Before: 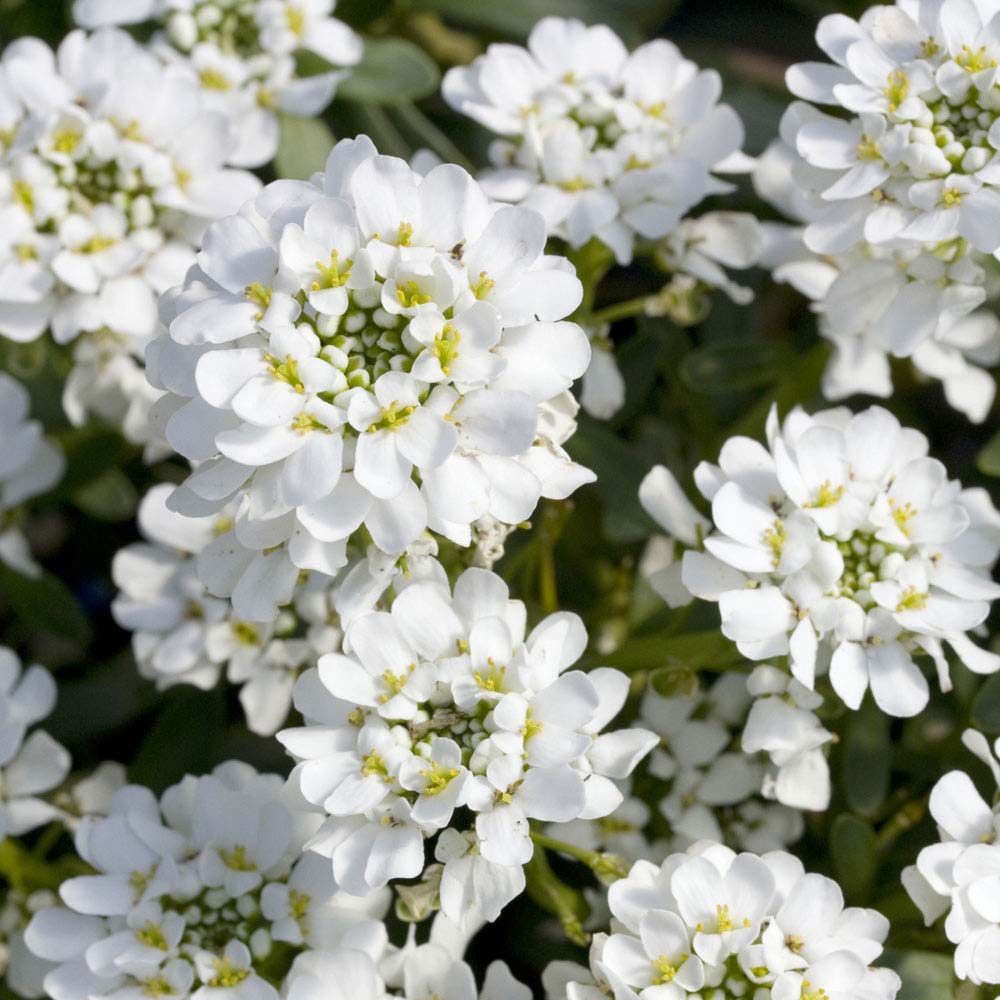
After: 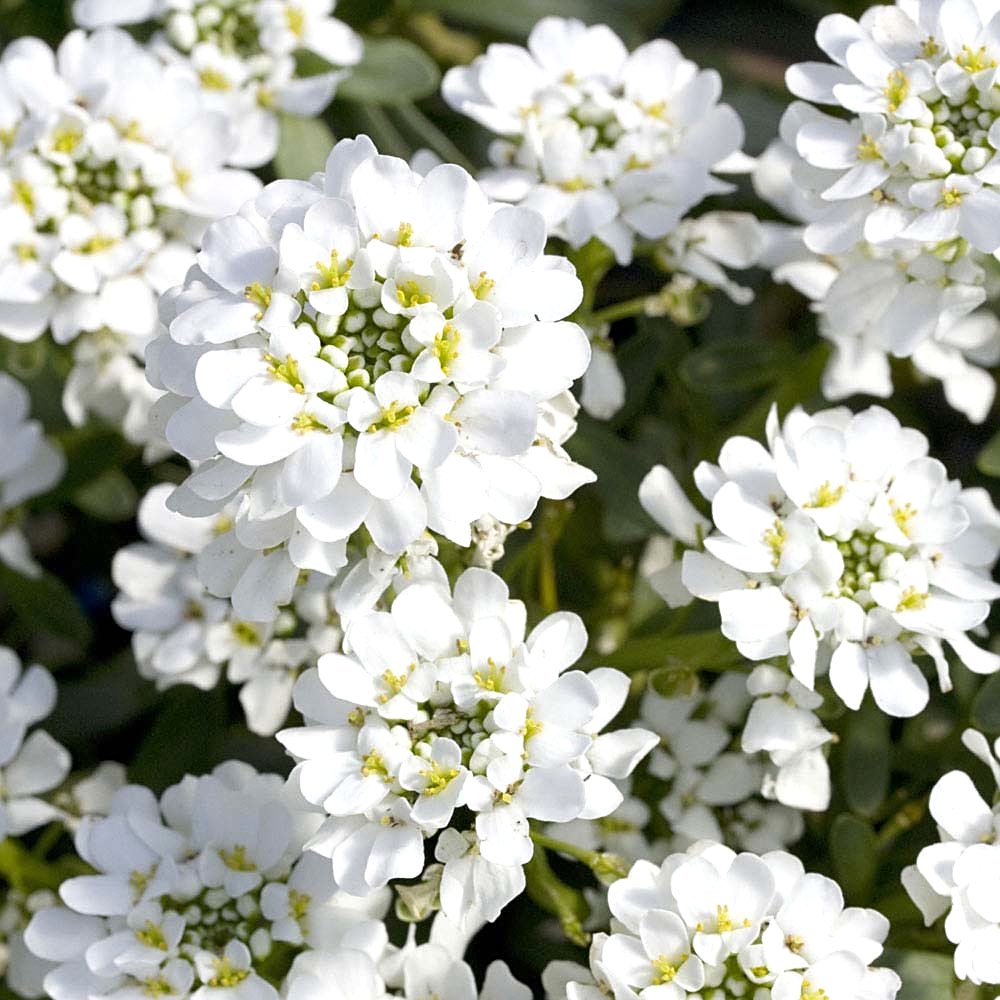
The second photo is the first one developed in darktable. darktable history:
sharpen: on, module defaults
exposure: exposure 0.29 EV, compensate highlight preservation false
